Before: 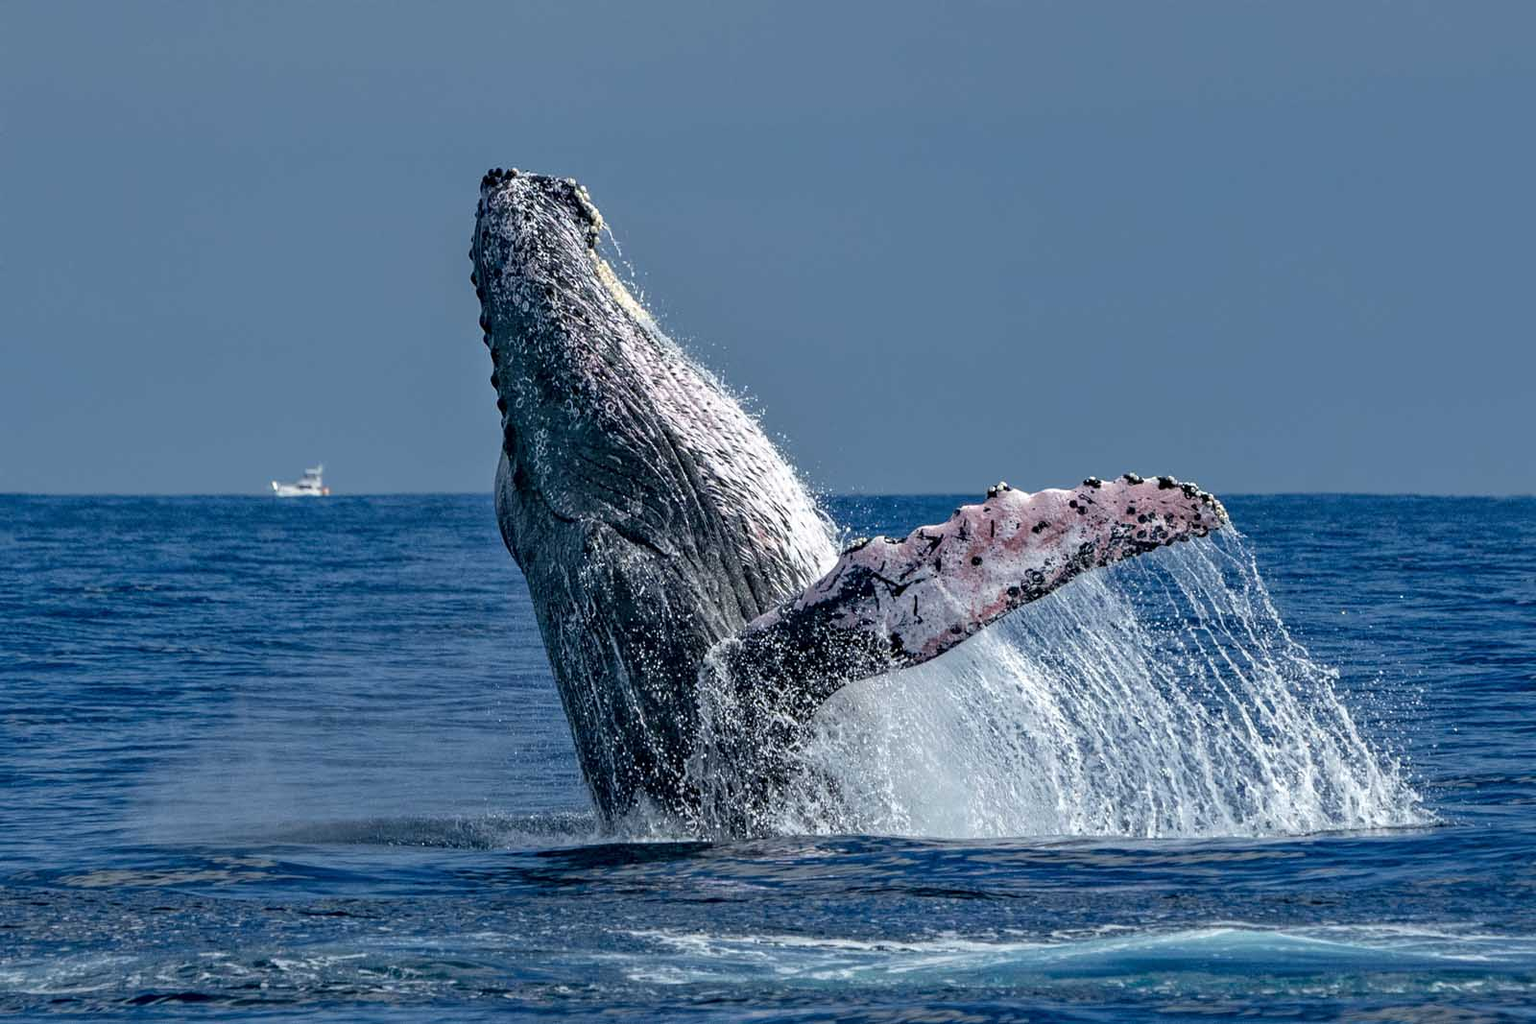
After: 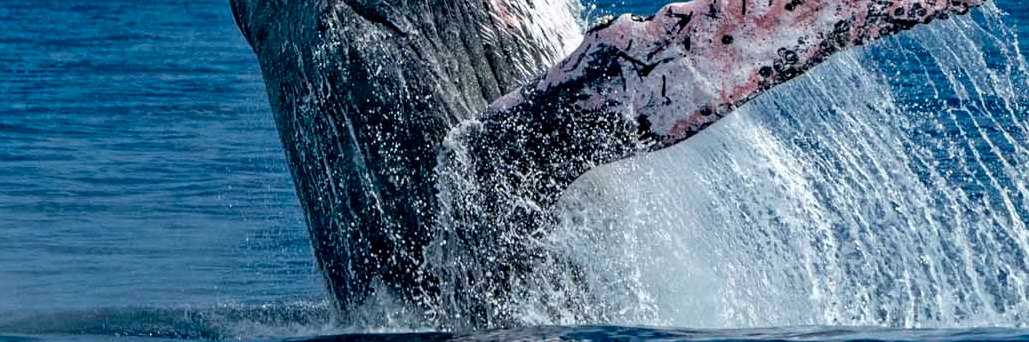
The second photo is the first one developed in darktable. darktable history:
crop: left 18.167%, top 51.082%, right 17.512%, bottom 16.851%
